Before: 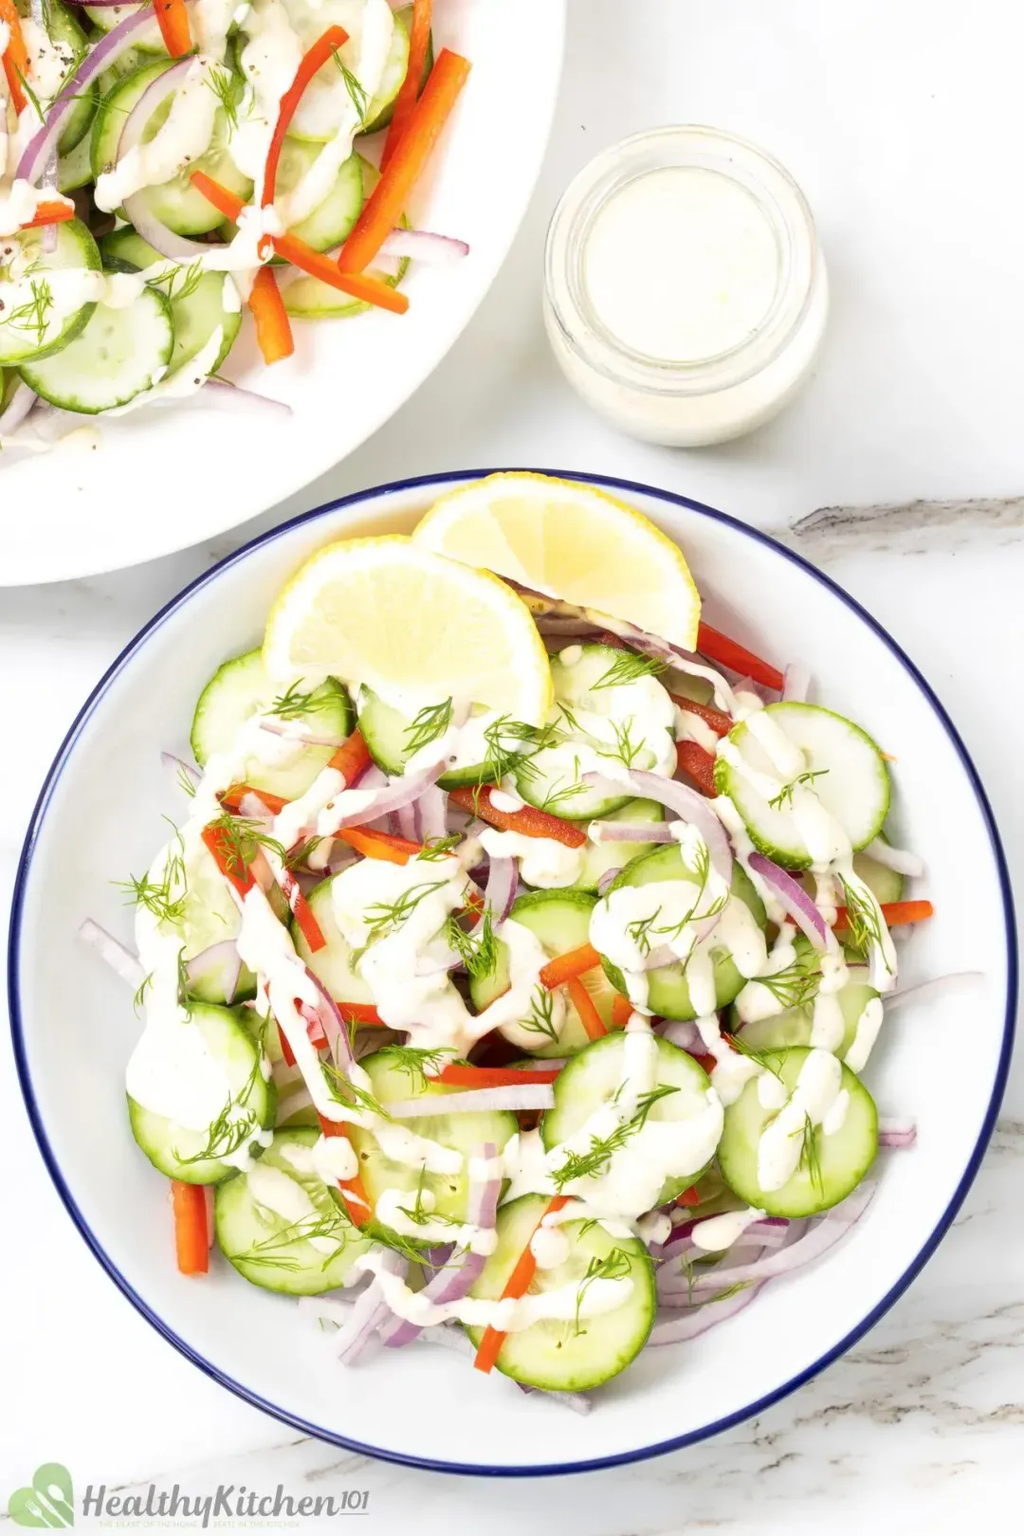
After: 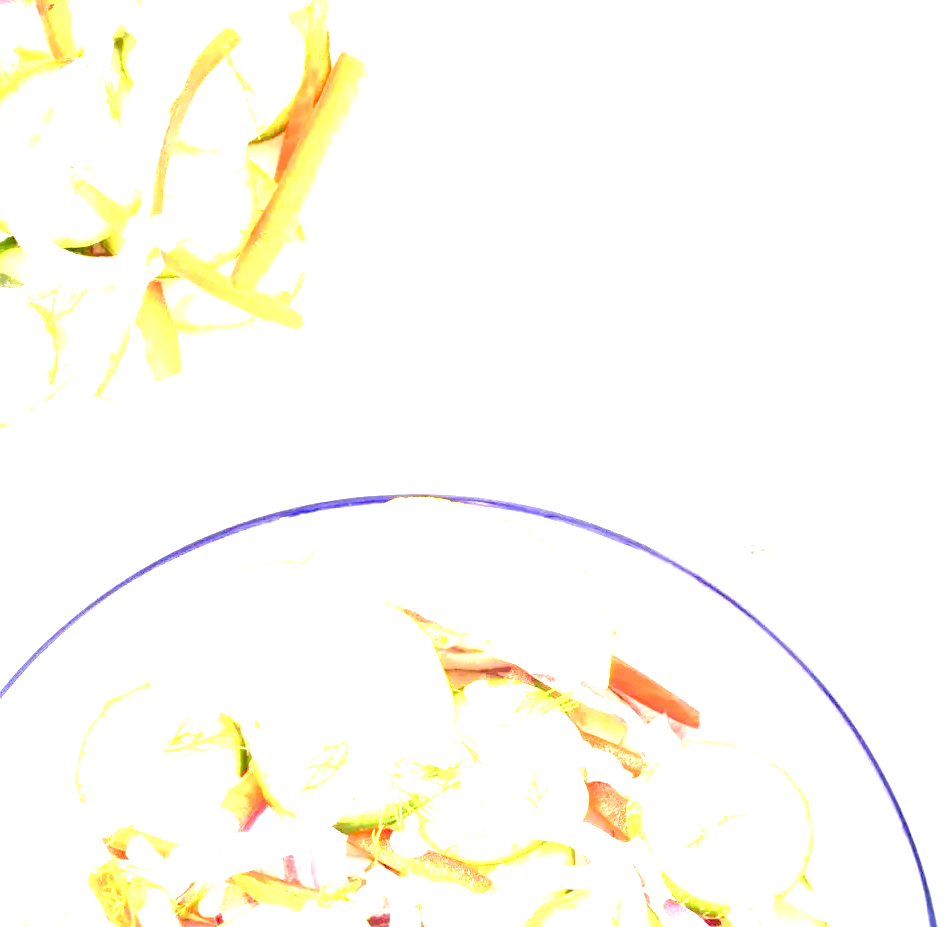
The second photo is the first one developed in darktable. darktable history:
crop and rotate: left 11.812%, bottom 42.776%
exposure: black level correction 0.001, exposure 2.607 EV, compensate exposure bias true, compensate highlight preservation false
color balance: lift [0.975, 0.993, 1, 1.015], gamma [1.1, 1, 1, 0.945], gain [1, 1.04, 1, 0.95]
shadows and highlights: radius 110.86, shadows 51.09, white point adjustment 9.16, highlights -4.17, highlights color adjustment 32.2%, soften with gaussian
